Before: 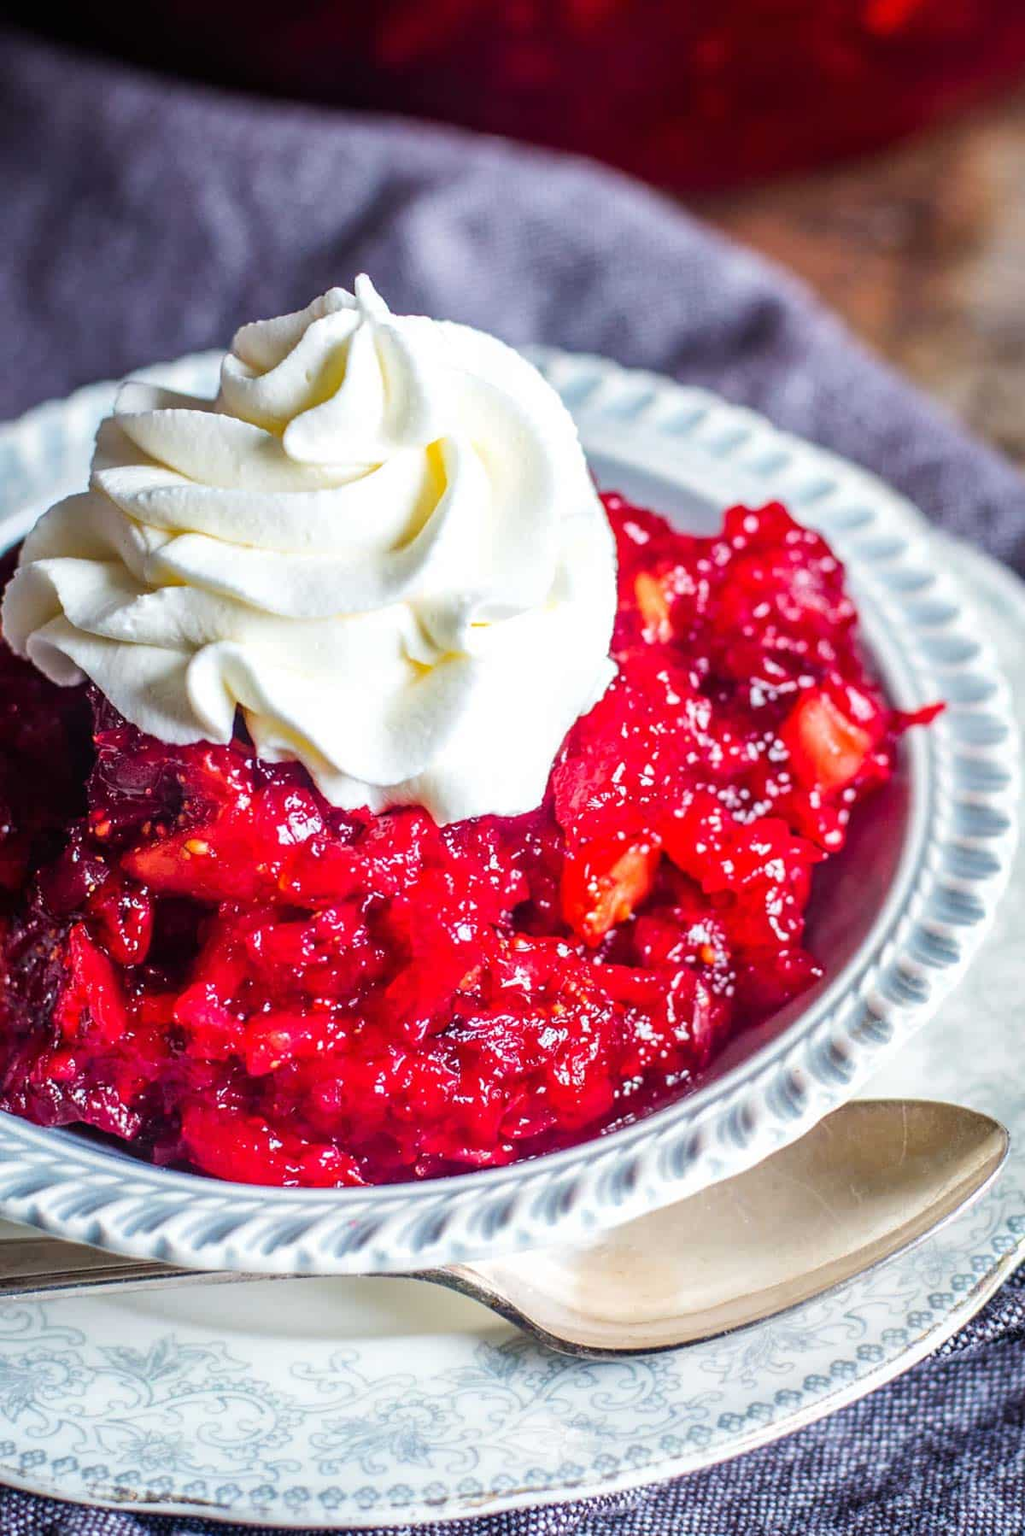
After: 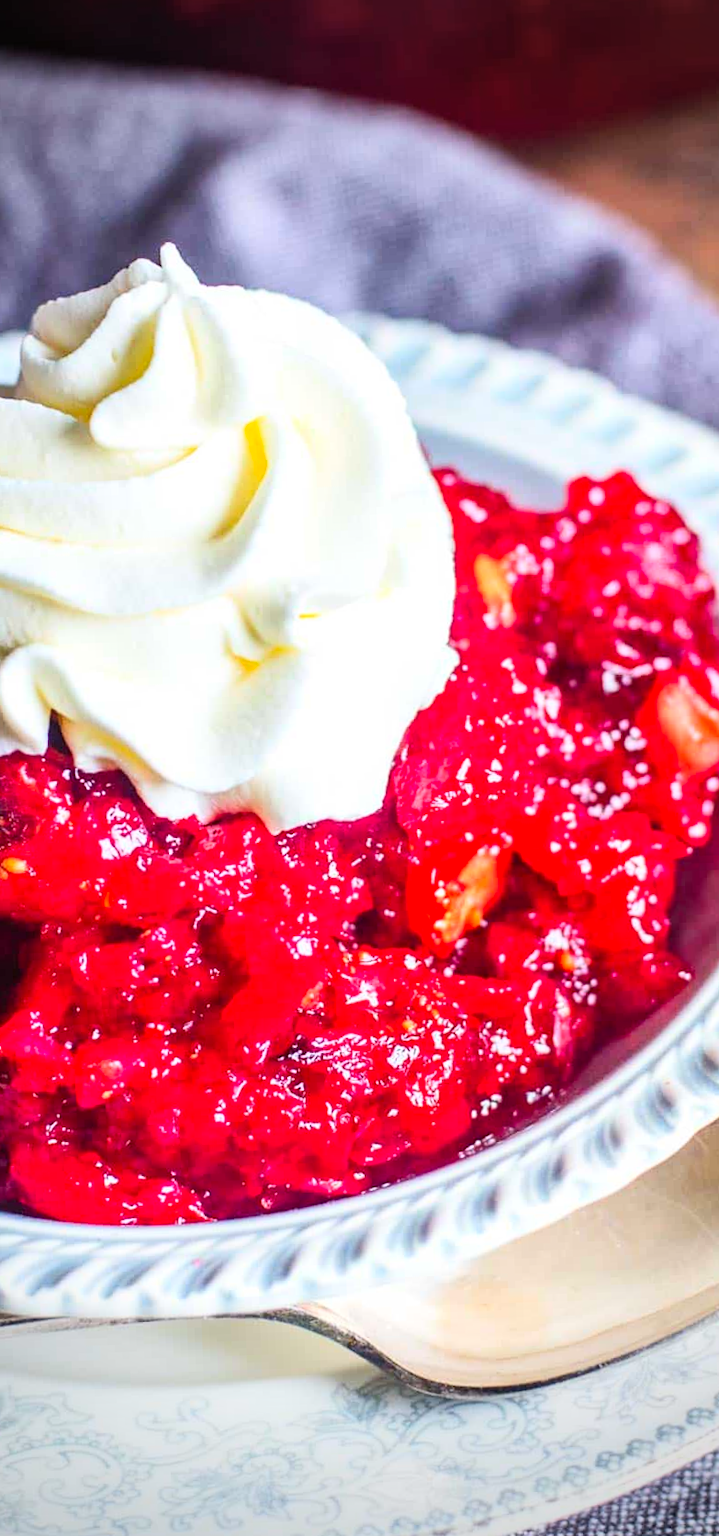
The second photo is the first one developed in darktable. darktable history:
vignetting: fall-off start 71.74%
rotate and perspective: rotation -2.12°, lens shift (vertical) 0.009, lens shift (horizontal) -0.008, automatic cropping original format, crop left 0.036, crop right 0.964, crop top 0.05, crop bottom 0.959
crop and rotate: left 17.732%, right 15.423%
contrast brightness saturation: contrast 0.2, brightness 0.16, saturation 0.22
